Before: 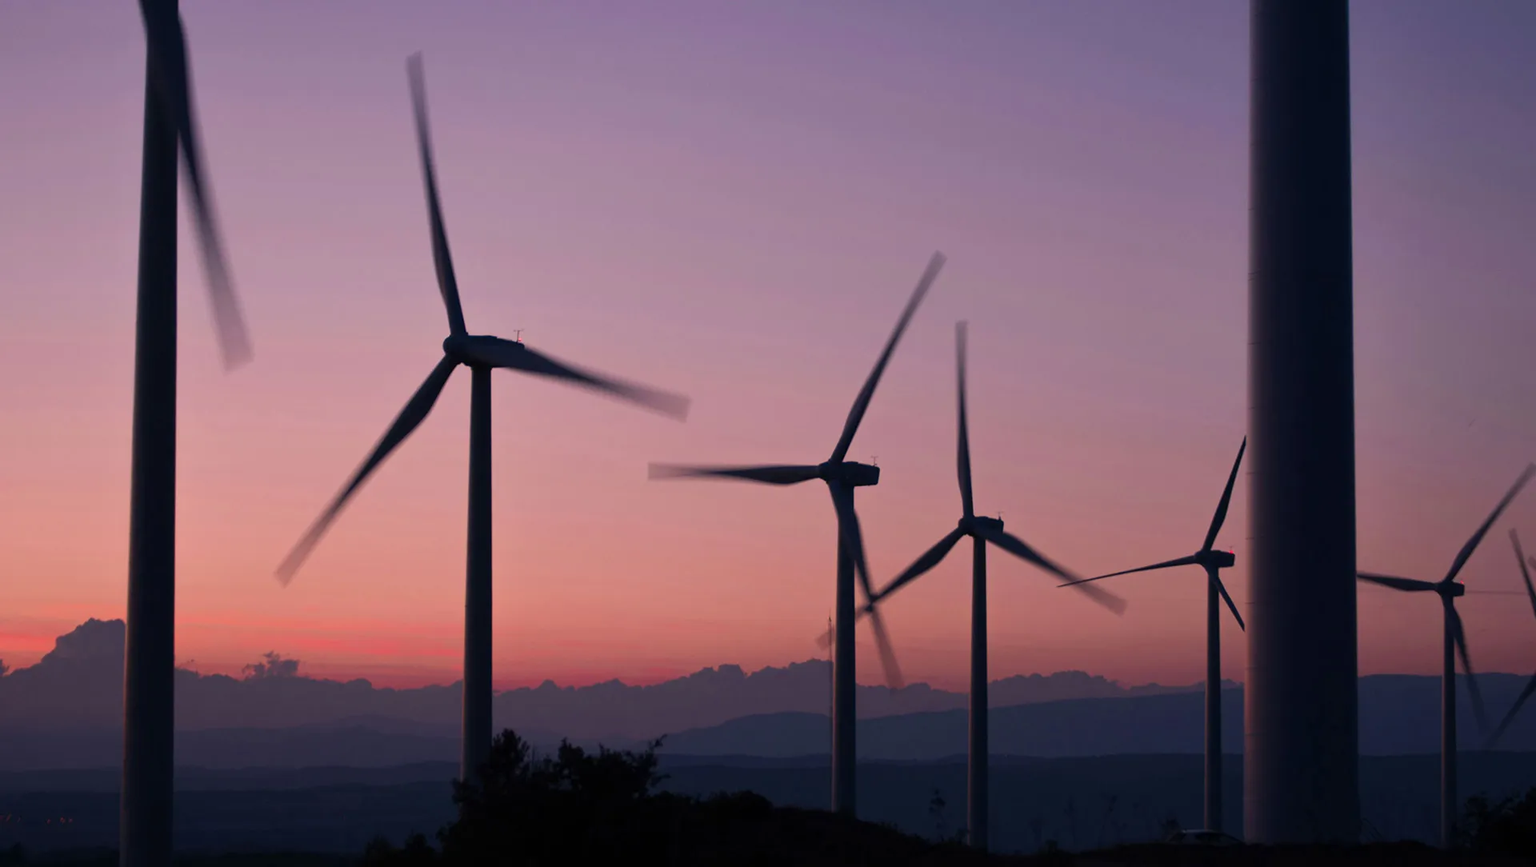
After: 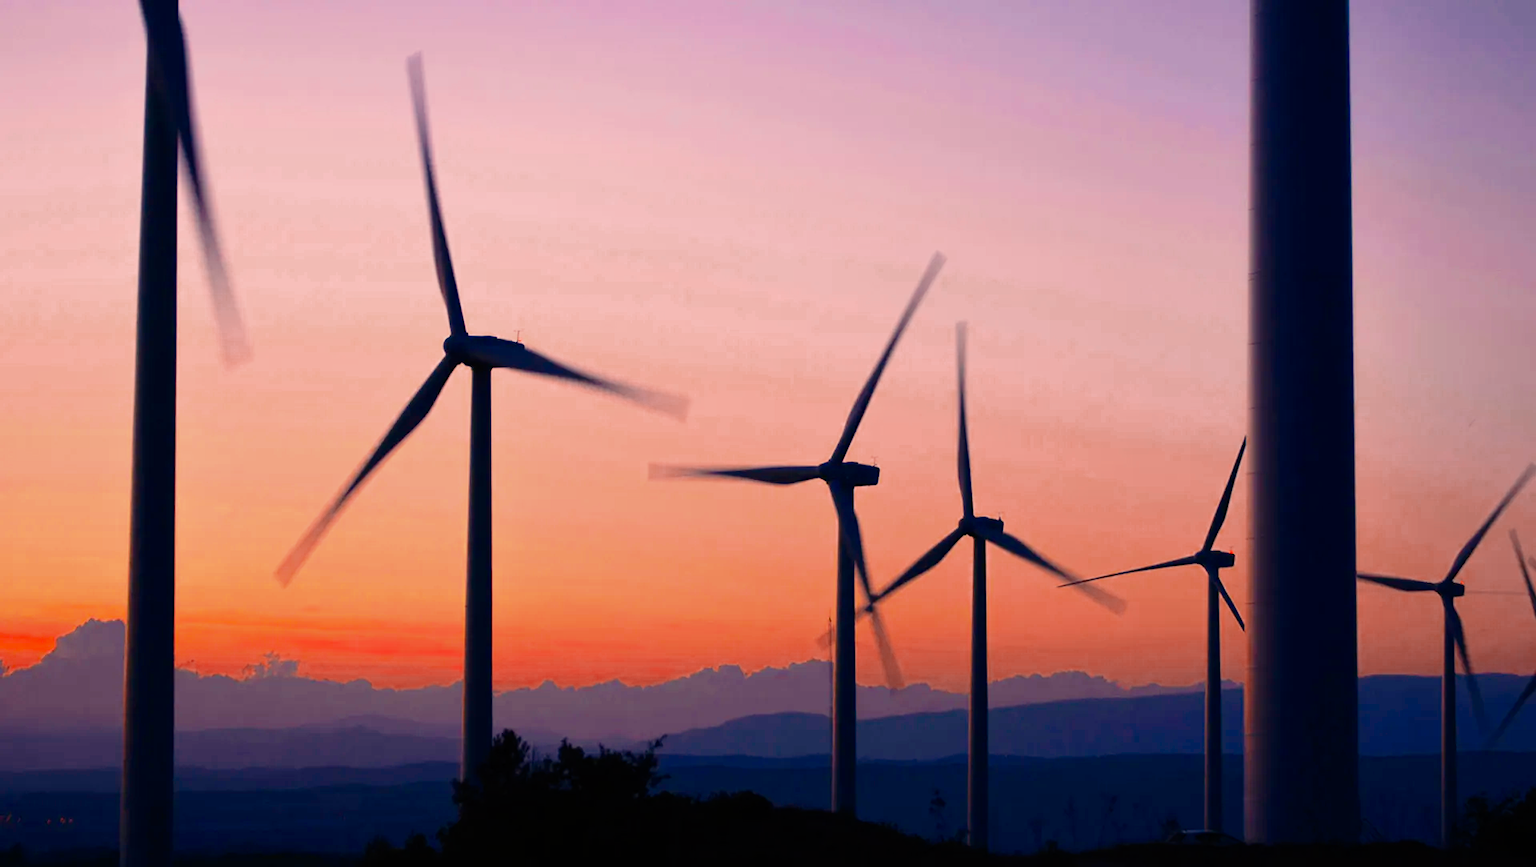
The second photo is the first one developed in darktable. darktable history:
exposure: exposure 0.2 EV, compensate highlight preservation false
color balance rgb: highlights gain › chroma 1.664%, highlights gain › hue 57.24°, linear chroma grading › global chroma 24.77%, perceptual saturation grading › global saturation 19.804%
tone curve: curves: ch0 [(0, 0) (0.062, 0.023) (0.168, 0.142) (0.359, 0.419) (0.469, 0.544) (0.634, 0.722) (0.839, 0.909) (0.998, 0.978)]; ch1 [(0, 0) (0.437, 0.408) (0.472, 0.47) (0.502, 0.504) (0.527, 0.546) (0.568, 0.619) (0.608, 0.665) (0.669, 0.748) (0.859, 0.899) (1, 1)]; ch2 [(0, 0) (0.33, 0.301) (0.421, 0.443) (0.473, 0.498) (0.509, 0.5) (0.535, 0.564) (0.575, 0.625) (0.608, 0.667) (1, 1)], preserve colors none
contrast brightness saturation: contrast 0.201, brightness 0.161, saturation 0.225
color correction: highlights a* 1.27, highlights b* 18.08
color zones: curves: ch0 [(0, 0.5) (0.125, 0.4) (0.25, 0.5) (0.375, 0.4) (0.5, 0.4) (0.625, 0.35) (0.75, 0.35) (0.875, 0.5)]; ch1 [(0, 0.35) (0.125, 0.45) (0.25, 0.35) (0.375, 0.35) (0.5, 0.35) (0.625, 0.35) (0.75, 0.45) (0.875, 0.35)]; ch2 [(0, 0.6) (0.125, 0.5) (0.25, 0.5) (0.375, 0.6) (0.5, 0.6) (0.625, 0.5) (0.75, 0.5) (0.875, 0.5)]
